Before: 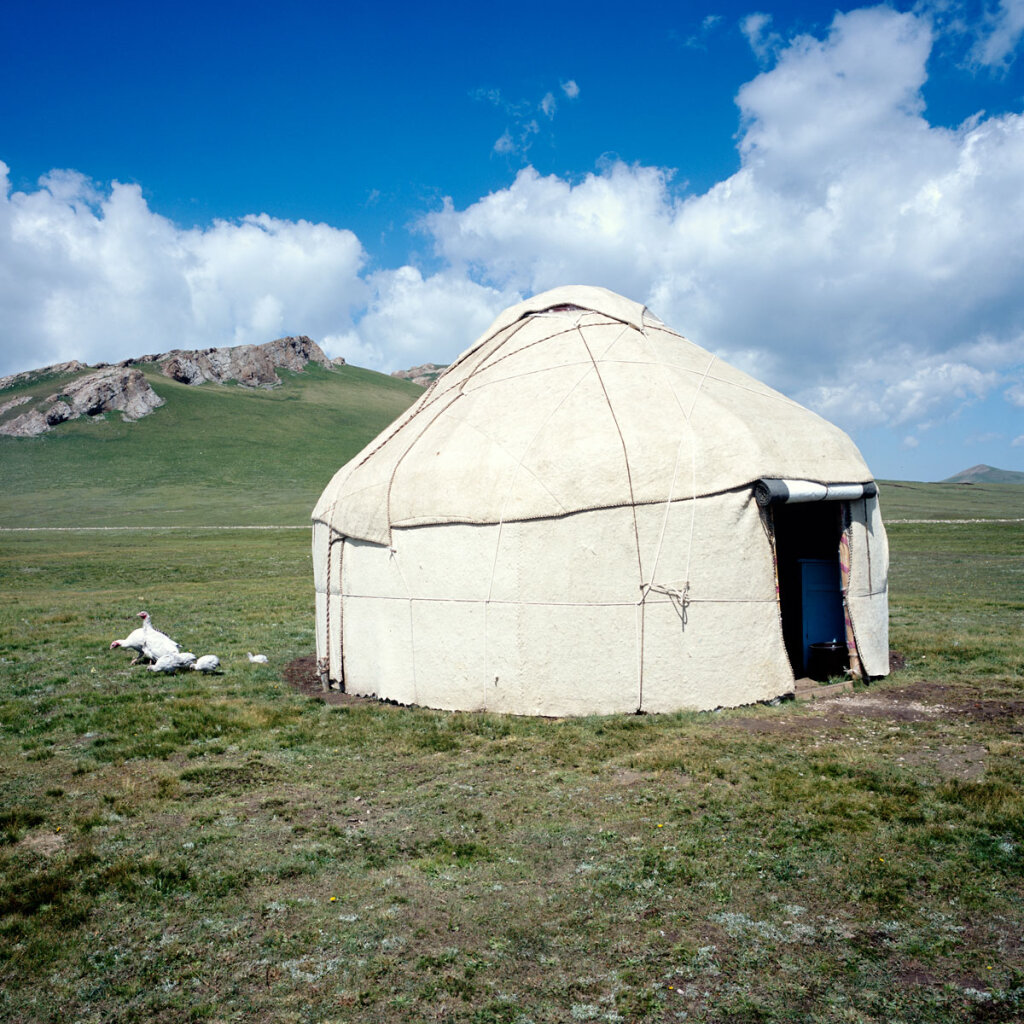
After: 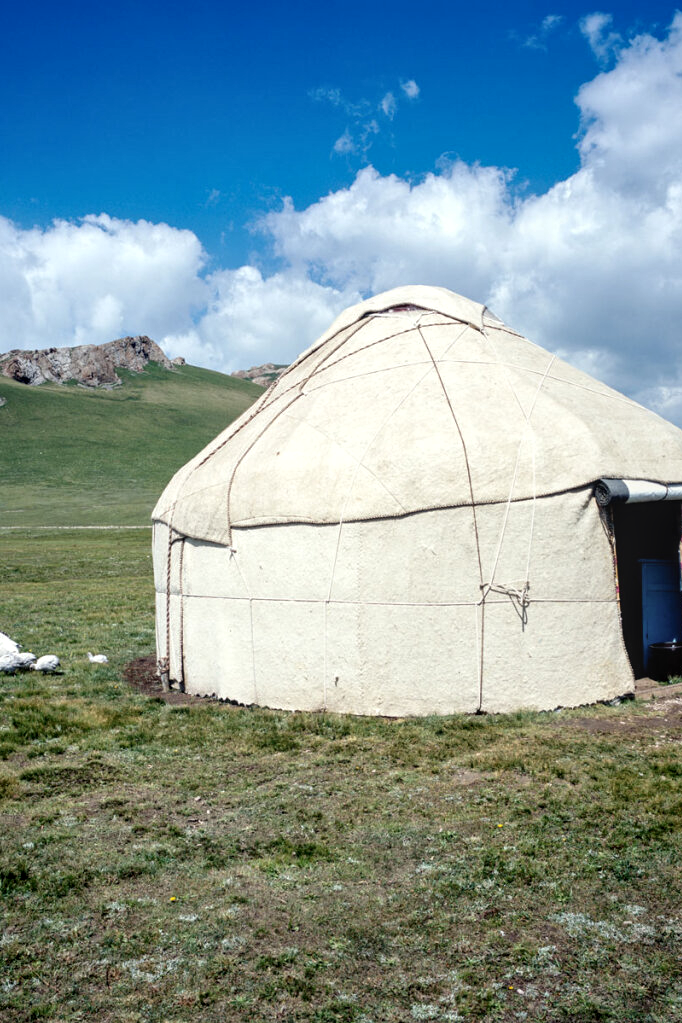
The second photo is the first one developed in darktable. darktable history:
local contrast: detail 130%
crop and rotate: left 15.64%, right 17.712%
